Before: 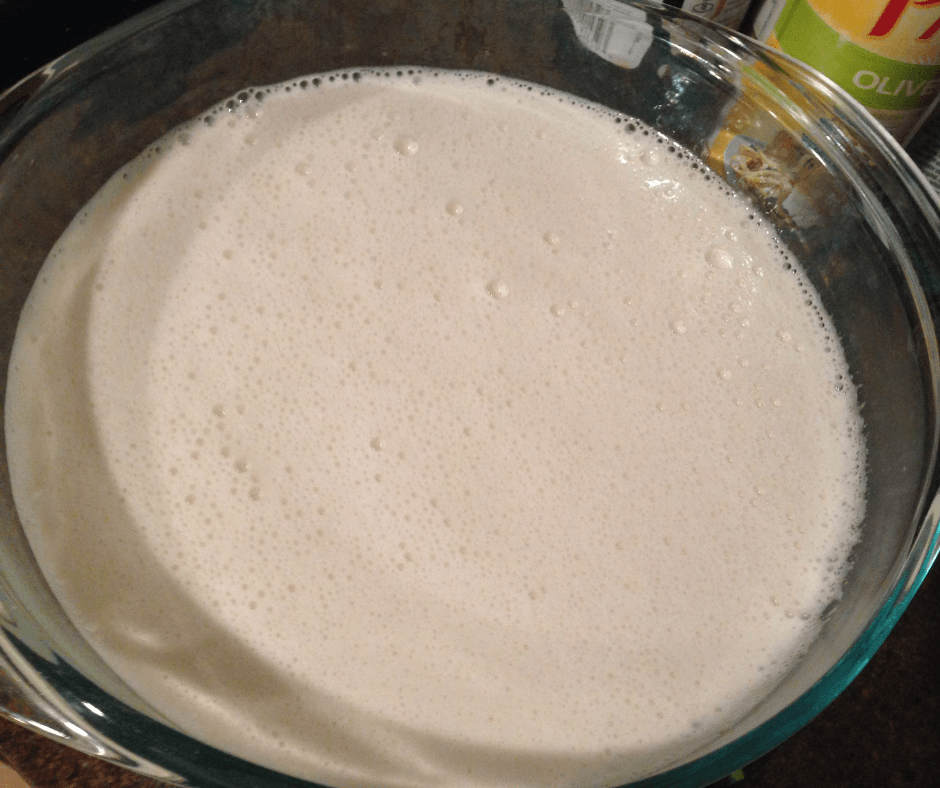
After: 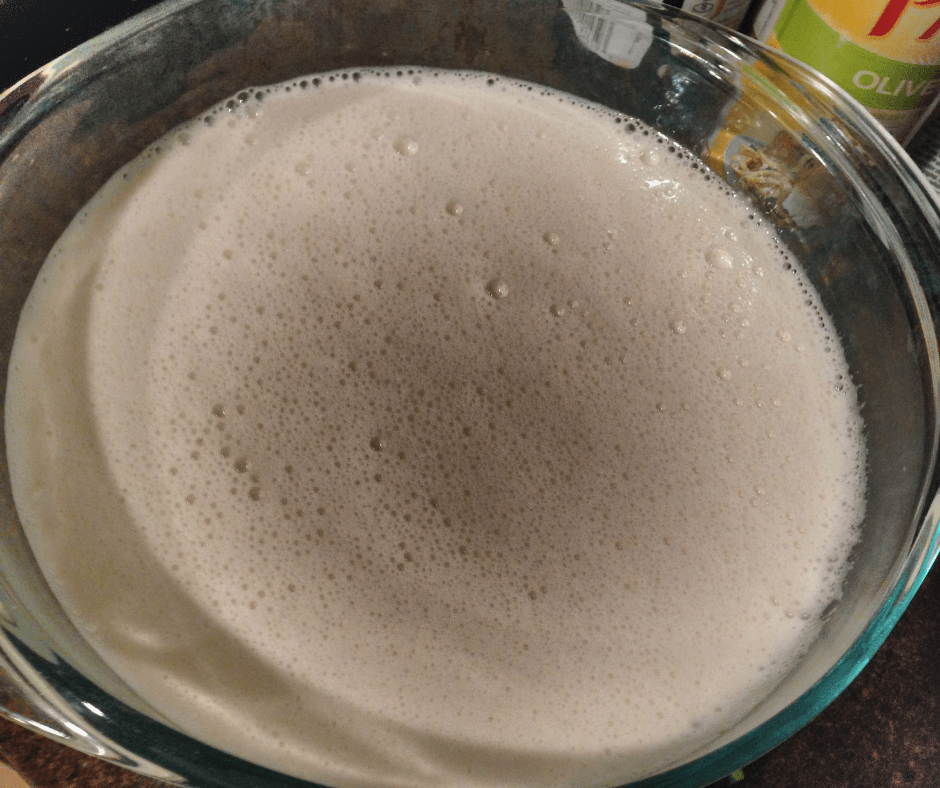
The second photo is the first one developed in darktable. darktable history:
shadows and highlights: radius 122.83, shadows 99.34, white point adjustment -2.85, highlights -98.69, soften with gaussian
